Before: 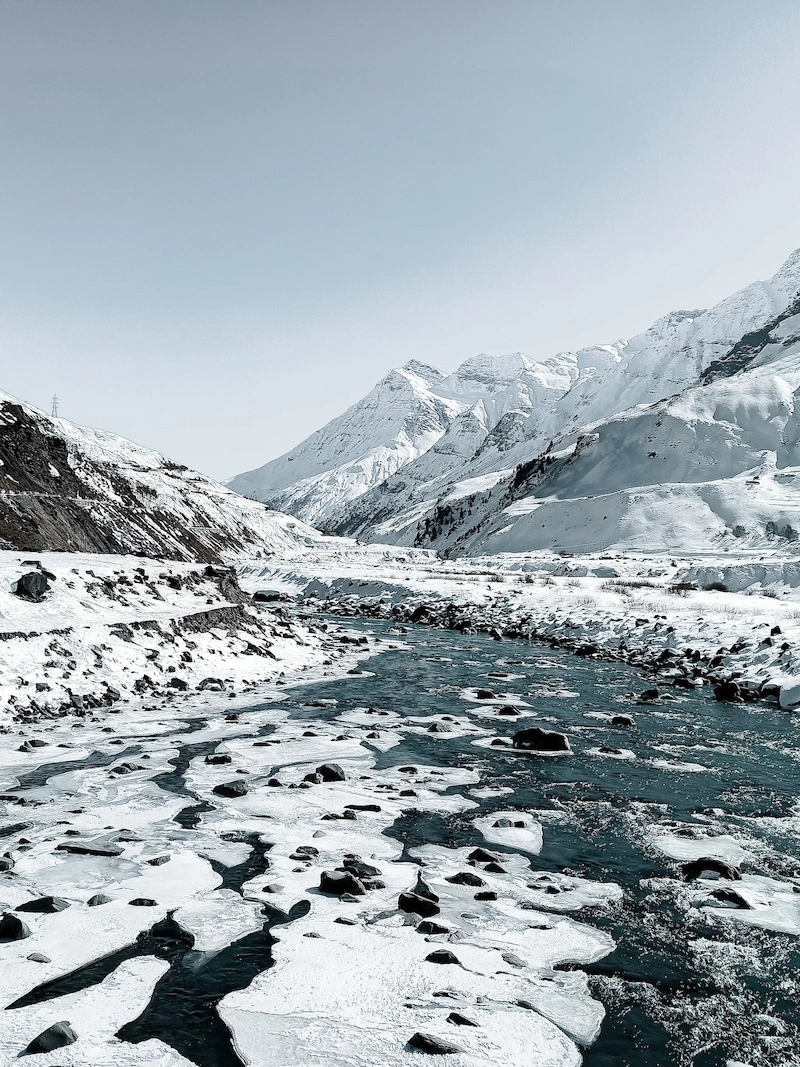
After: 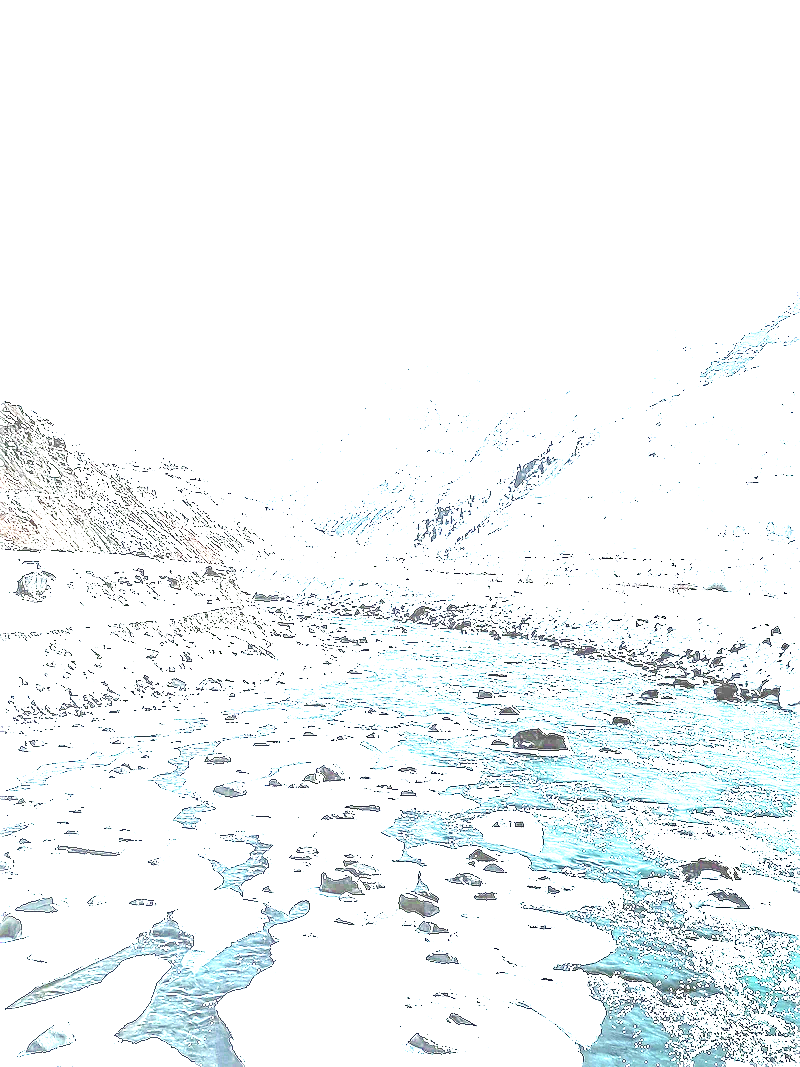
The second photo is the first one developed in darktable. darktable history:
color calibration: output R [0.994, 0.059, -0.119, 0], output G [-0.036, 1.09, -0.119, 0], output B [0.078, -0.108, 0.961, 0], illuminant same as pipeline (D50), adaptation none (bypass), x 0.334, y 0.333, temperature 5012.59 K
exposure: black level correction 0, exposure 3.981 EV, compensate highlight preservation false
sharpen: on, module defaults
local contrast: on, module defaults
